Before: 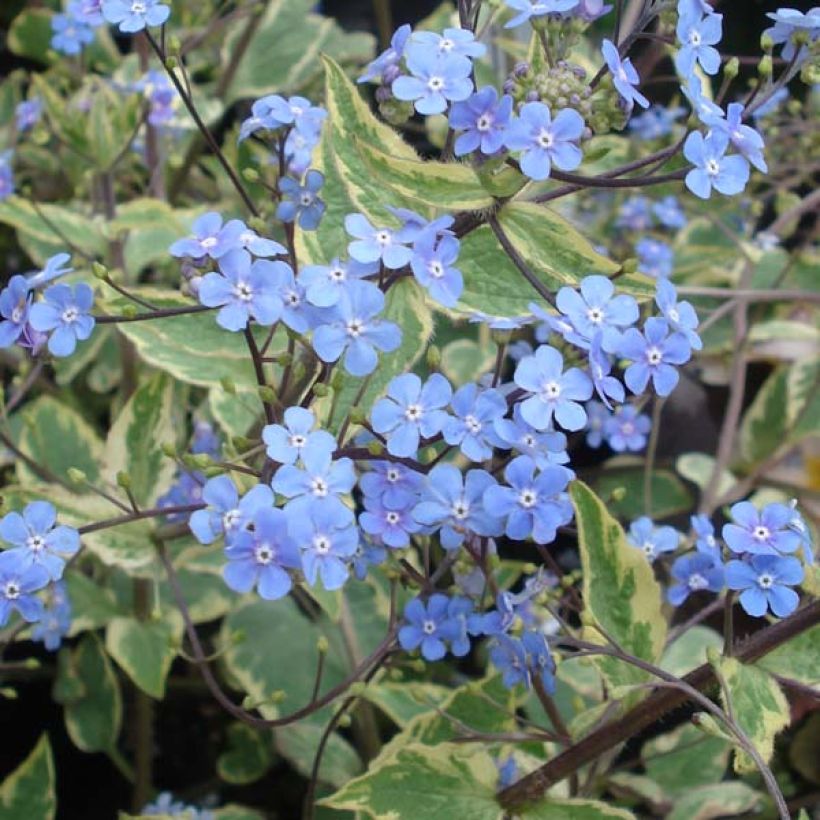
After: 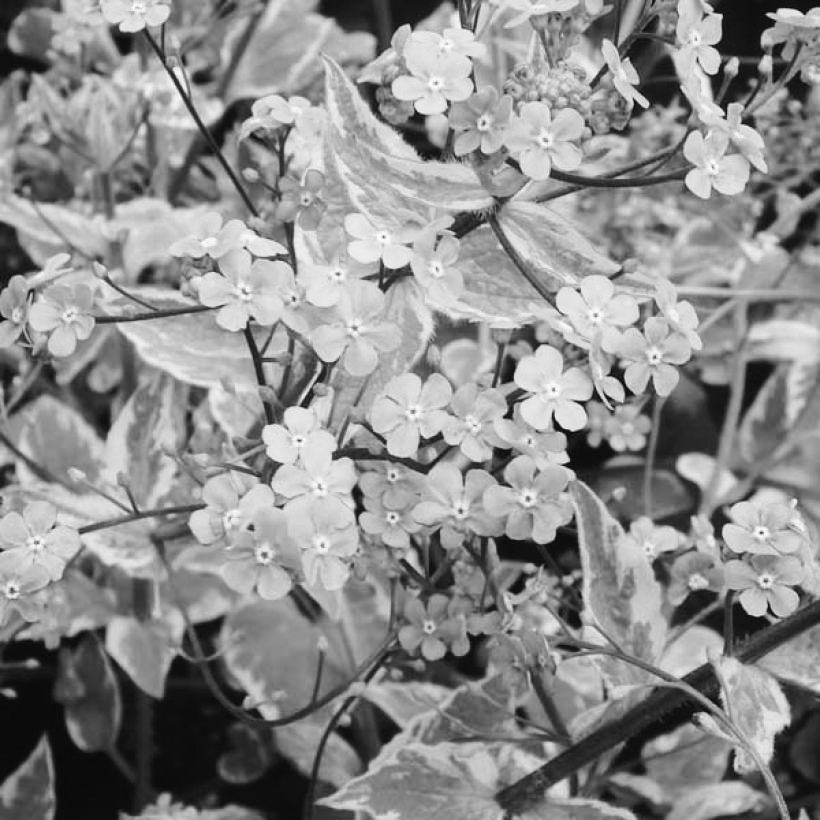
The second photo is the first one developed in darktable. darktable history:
tone curve: curves: ch0 [(0, 0.023) (0.103, 0.087) (0.295, 0.297) (0.445, 0.531) (0.553, 0.665) (0.735, 0.843) (0.994, 1)]; ch1 [(0, 0) (0.414, 0.395) (0.447, 0.447) (0.485, 0.5) (0.512, 0.524) (0.542, 0.581) (0.581, 0.632) (0.646, 0.715) (1, 1)]; ch2 [(0, 0) (0.369, 0.388) (0.449, 0.431) (0.478, 0.471) (0.516, 0.517) (0.579, 0.624) (0.674, 0.775) (1, 1)], color space Lab, independent channels, preserve colors none
monochrome: on, module defaults
